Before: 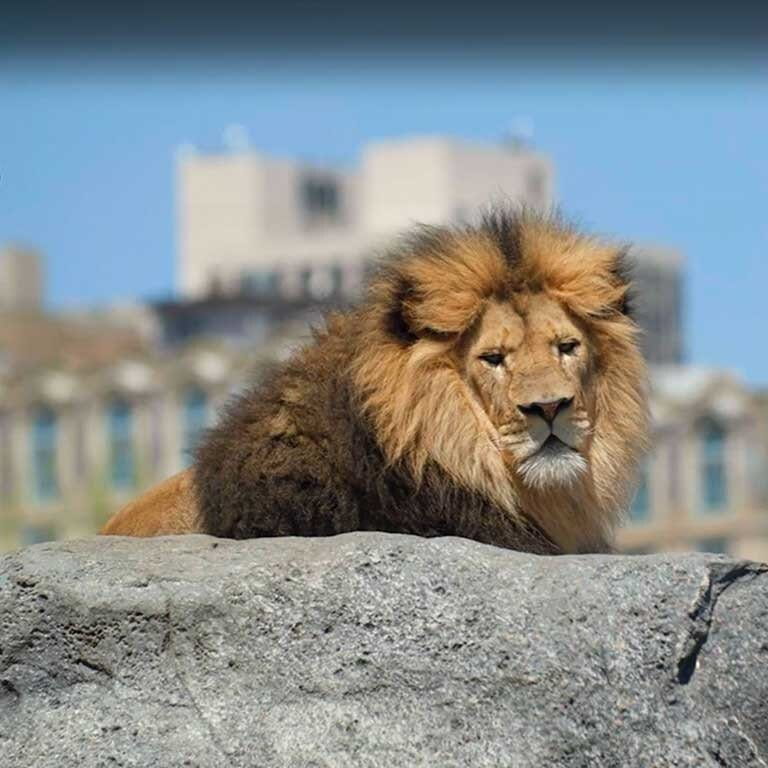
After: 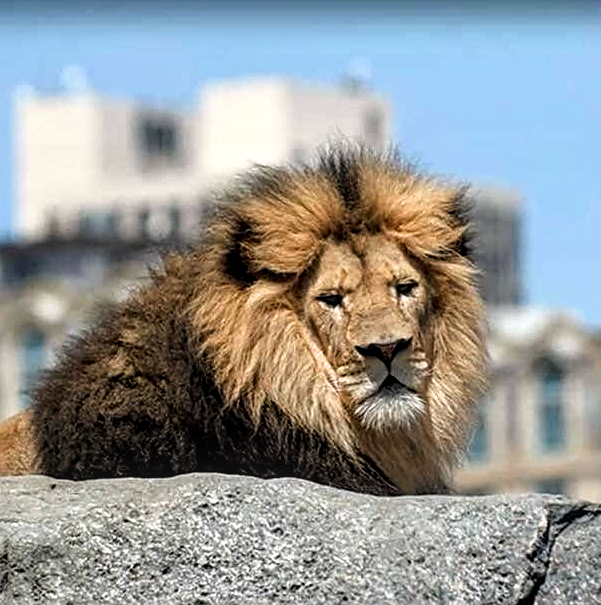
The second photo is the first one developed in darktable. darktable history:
sharpen: on, module defaults
filmic rgb: black relative exposure -8.28 EV, white relative exposure 2.2 EV, threshold 2.96 EV, target white luminance 99.872%, hardness 7.12, latitude 74.74%, contrast 1.322, highlights saturation mix -1.8%, shadows ↔ highlights balance 29.96%, iterations of high-quality reconstruction 0, contrast in shadows safe, enable highlight reconstruction true
local contrast: on, module defaults
crop and rotate: left 21.182%, top 7.786%, right 0.47%, bottom 13.415%
